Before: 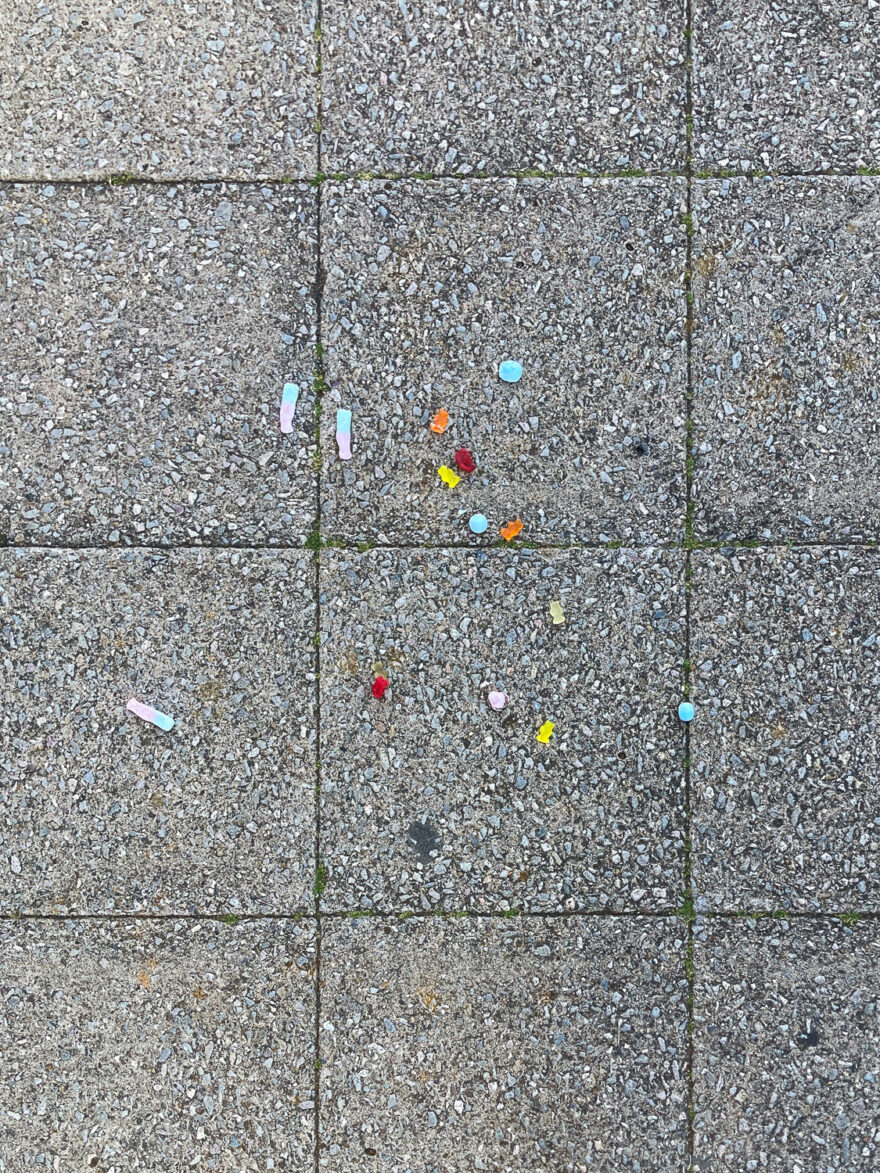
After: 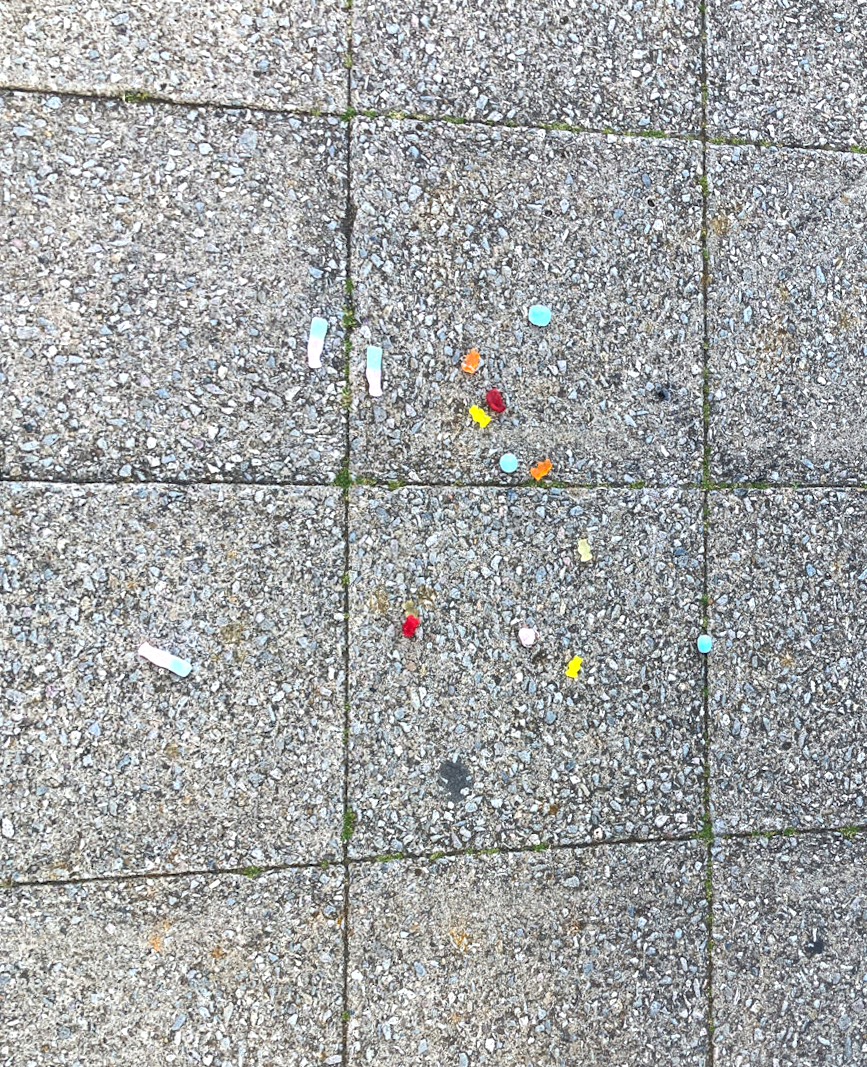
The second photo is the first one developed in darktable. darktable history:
exposure: black level correction 0.001, exposure 0.5 EV, compensate exposure bias true, compensate highlight preservation false
rotate and perspective: rotation -0.013°, lens shift (vertical) -0.027, lens shift (horizontal) 0.178, crop left 0.016, crop right 0.989, crop top 0.082, crop bottom 0.918
